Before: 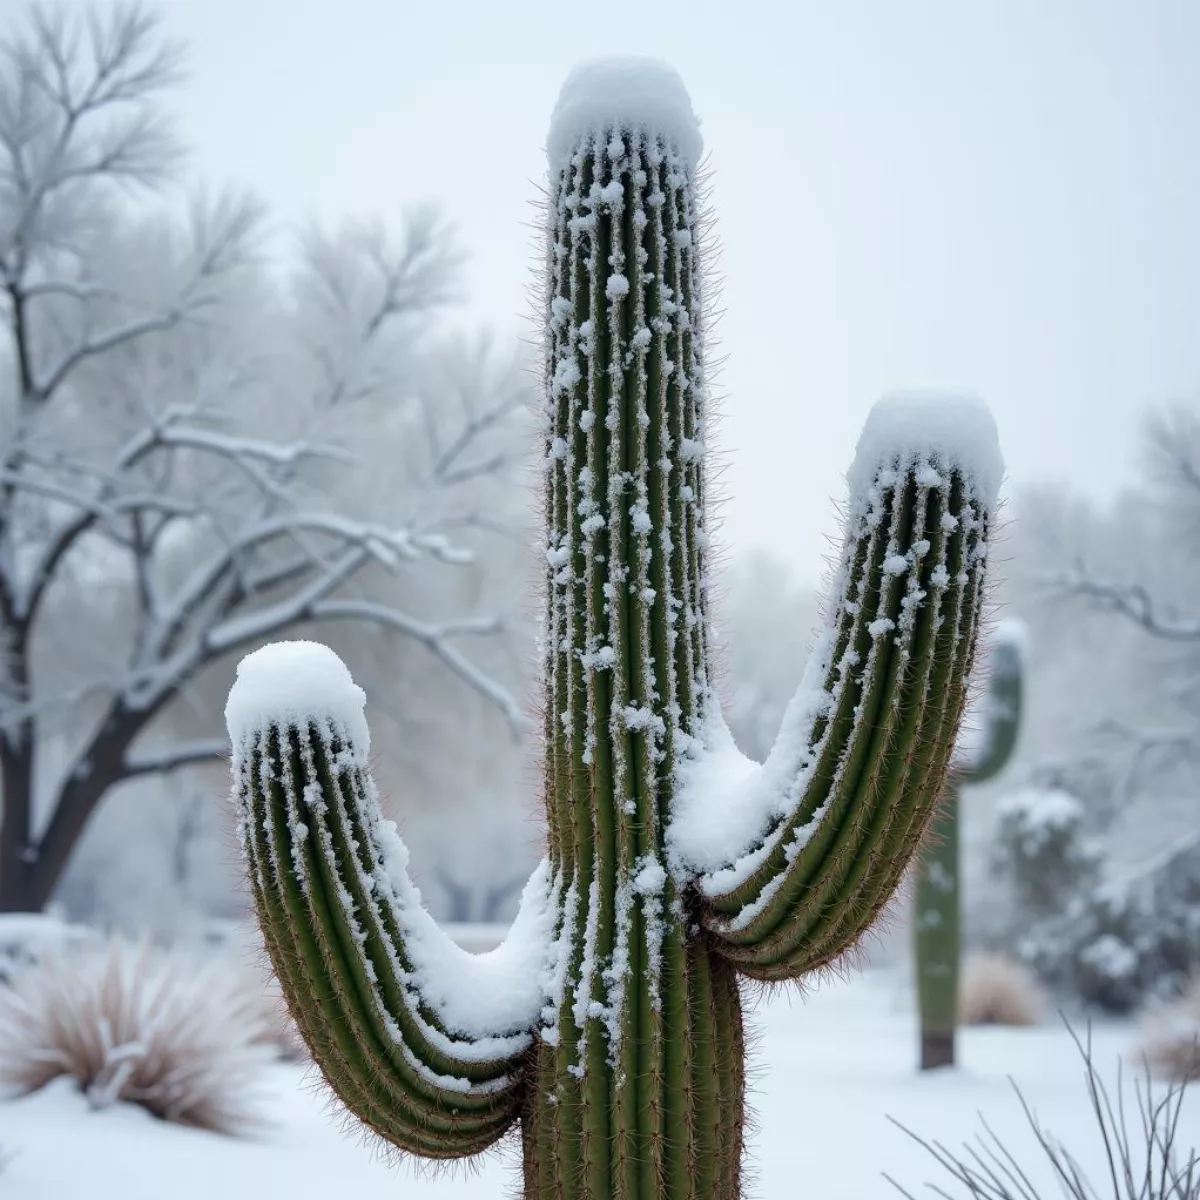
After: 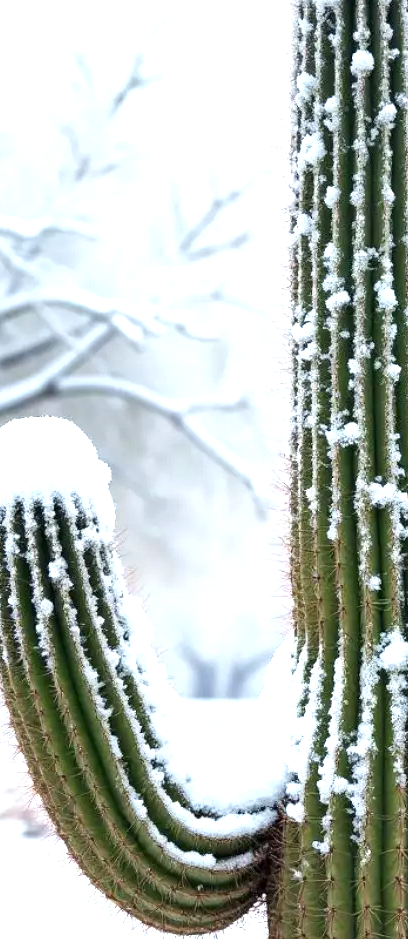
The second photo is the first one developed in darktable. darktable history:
exposure: exposure 1.266 EV, compensate highlight preservation false
local contrast: mode bilateral grid, contrast 19, coarseness 50, detail 120%, midtone range 0.2
crop and rotate: left 21.282%, top 18.711%, right 44.704%, bottom 2.988%
